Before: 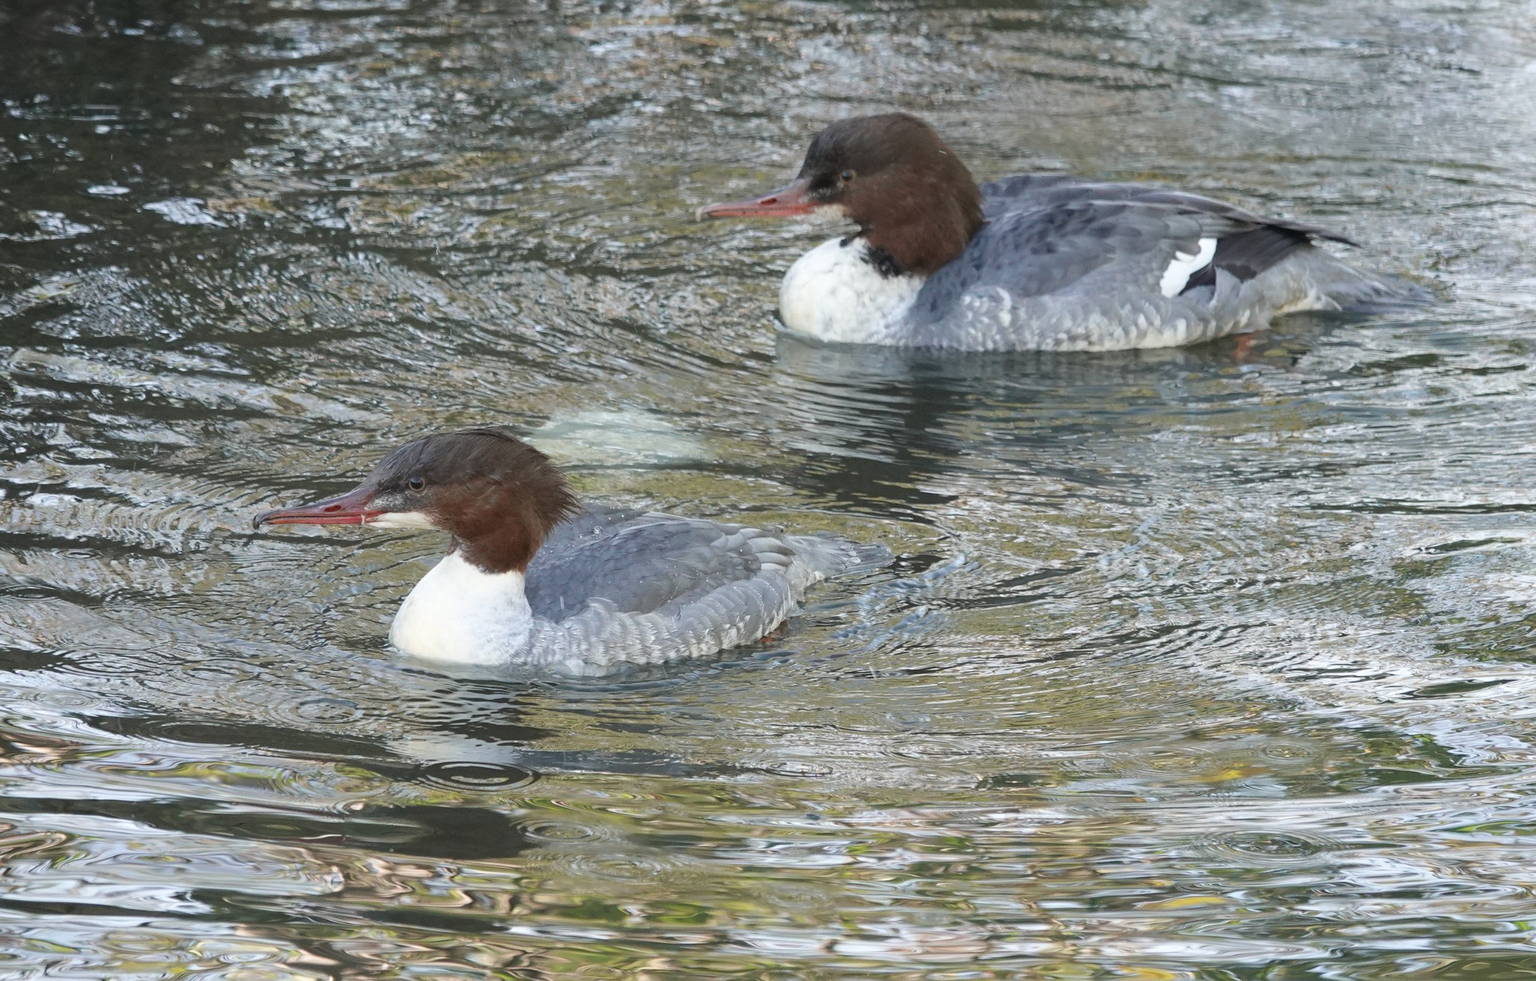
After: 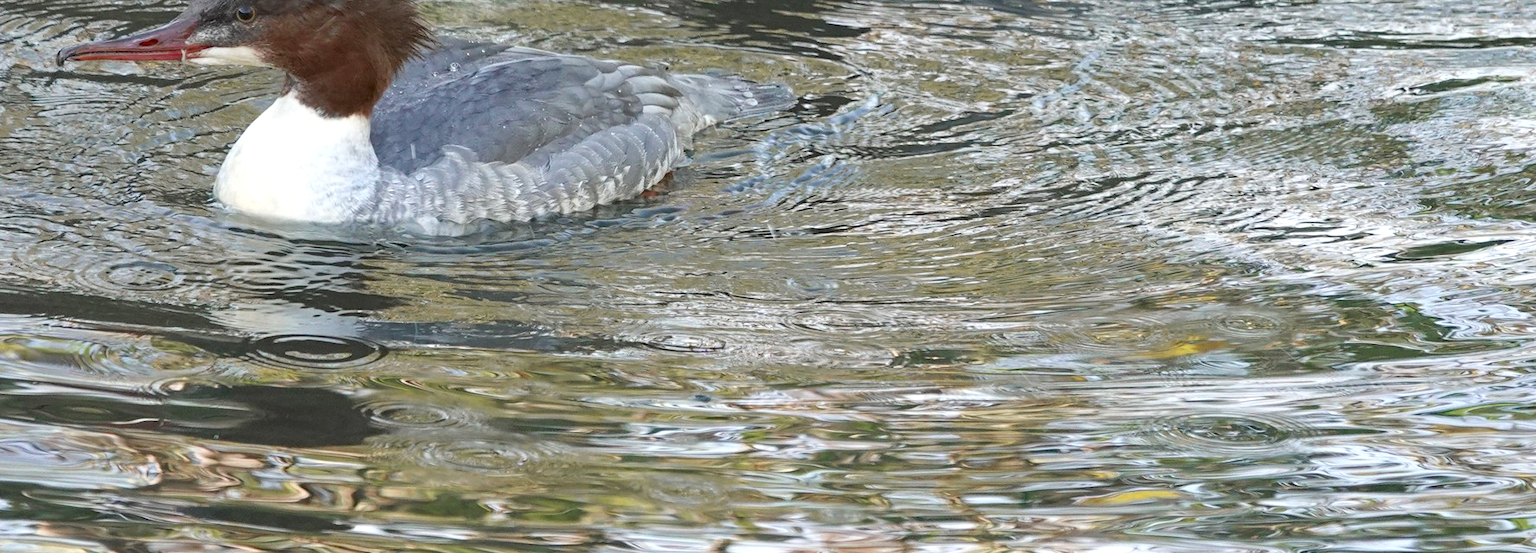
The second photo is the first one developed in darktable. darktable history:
haze removal: compatibility mode true, adaptive false
exposure: exposure 0.2 EV, compensate highlight preservation false
color zones: curves: ch0 [(0.11, 0.396) (0.195, 0.36) (0.25, 0.5) (0.303, 0.412) (0.357, 0.544) (0.75, 0.5) (0.967, 0.328)]; ch1 [(0, 0.468) (0.112, 0.512) (0.202, 0.6) (0.25, 0.5) (0.307, 0.352) (0.357, 0.544) (0.75, 0.5) (0.963, 0.524)]
crop and rotate: left 13.306%, top 48.129%, bottom 2.928%
